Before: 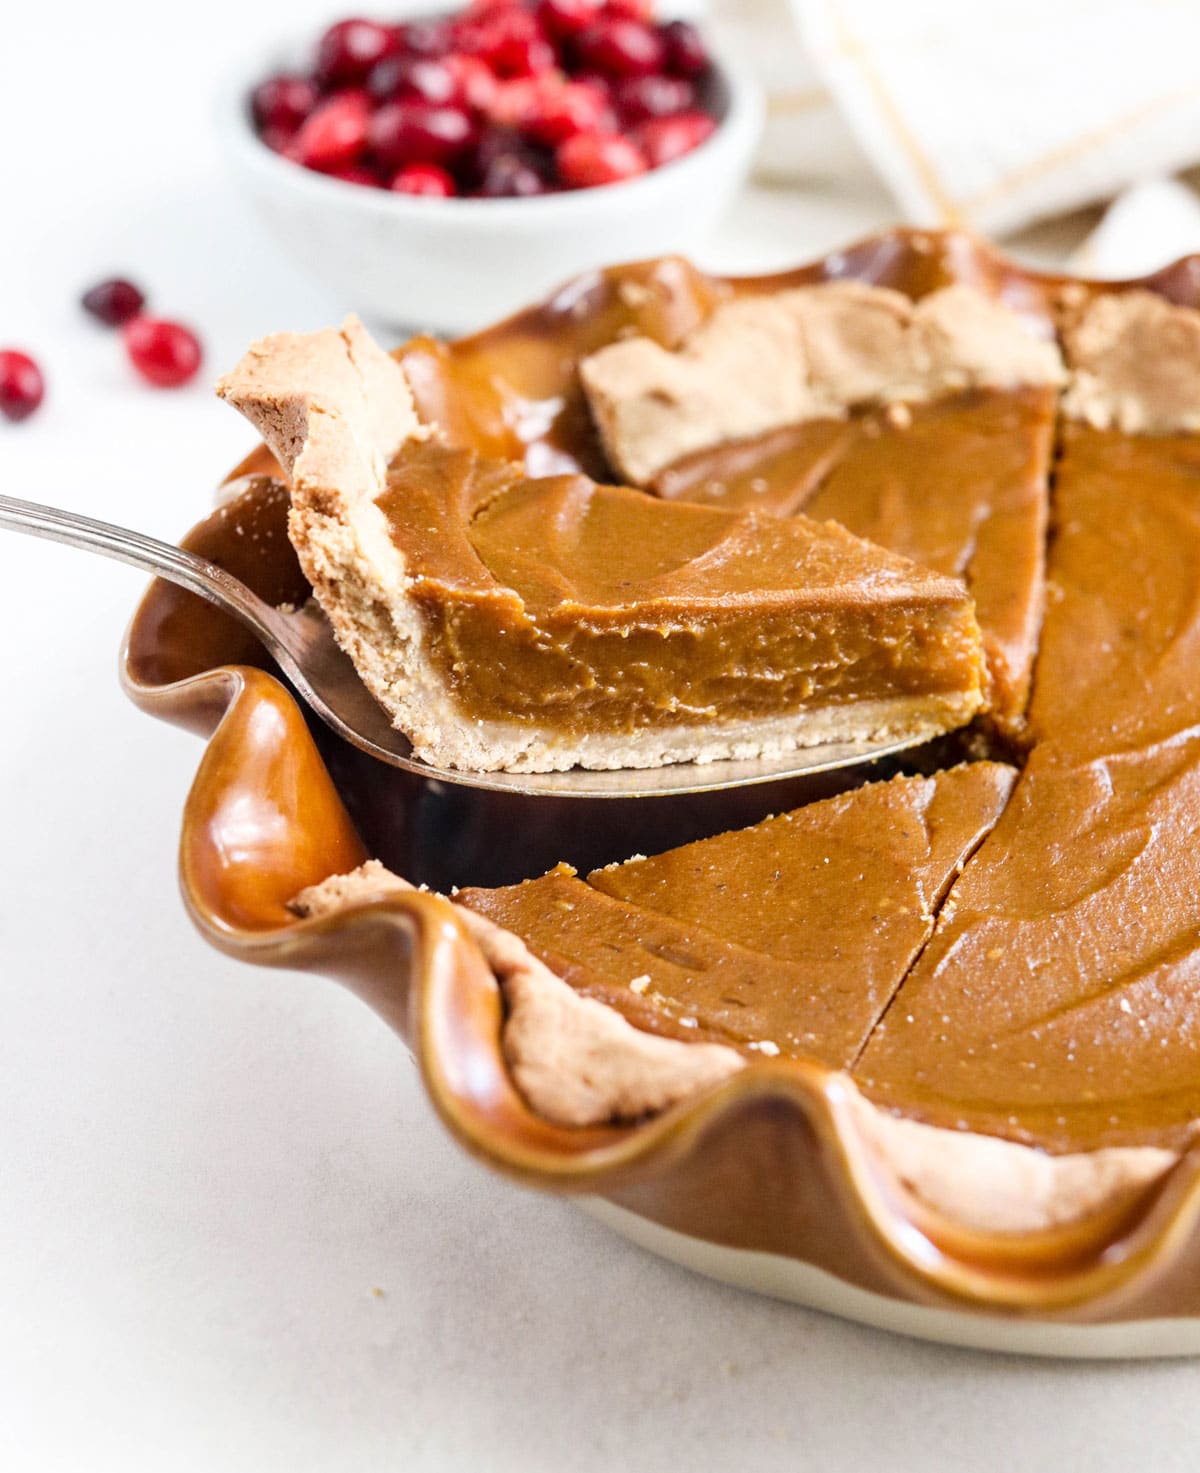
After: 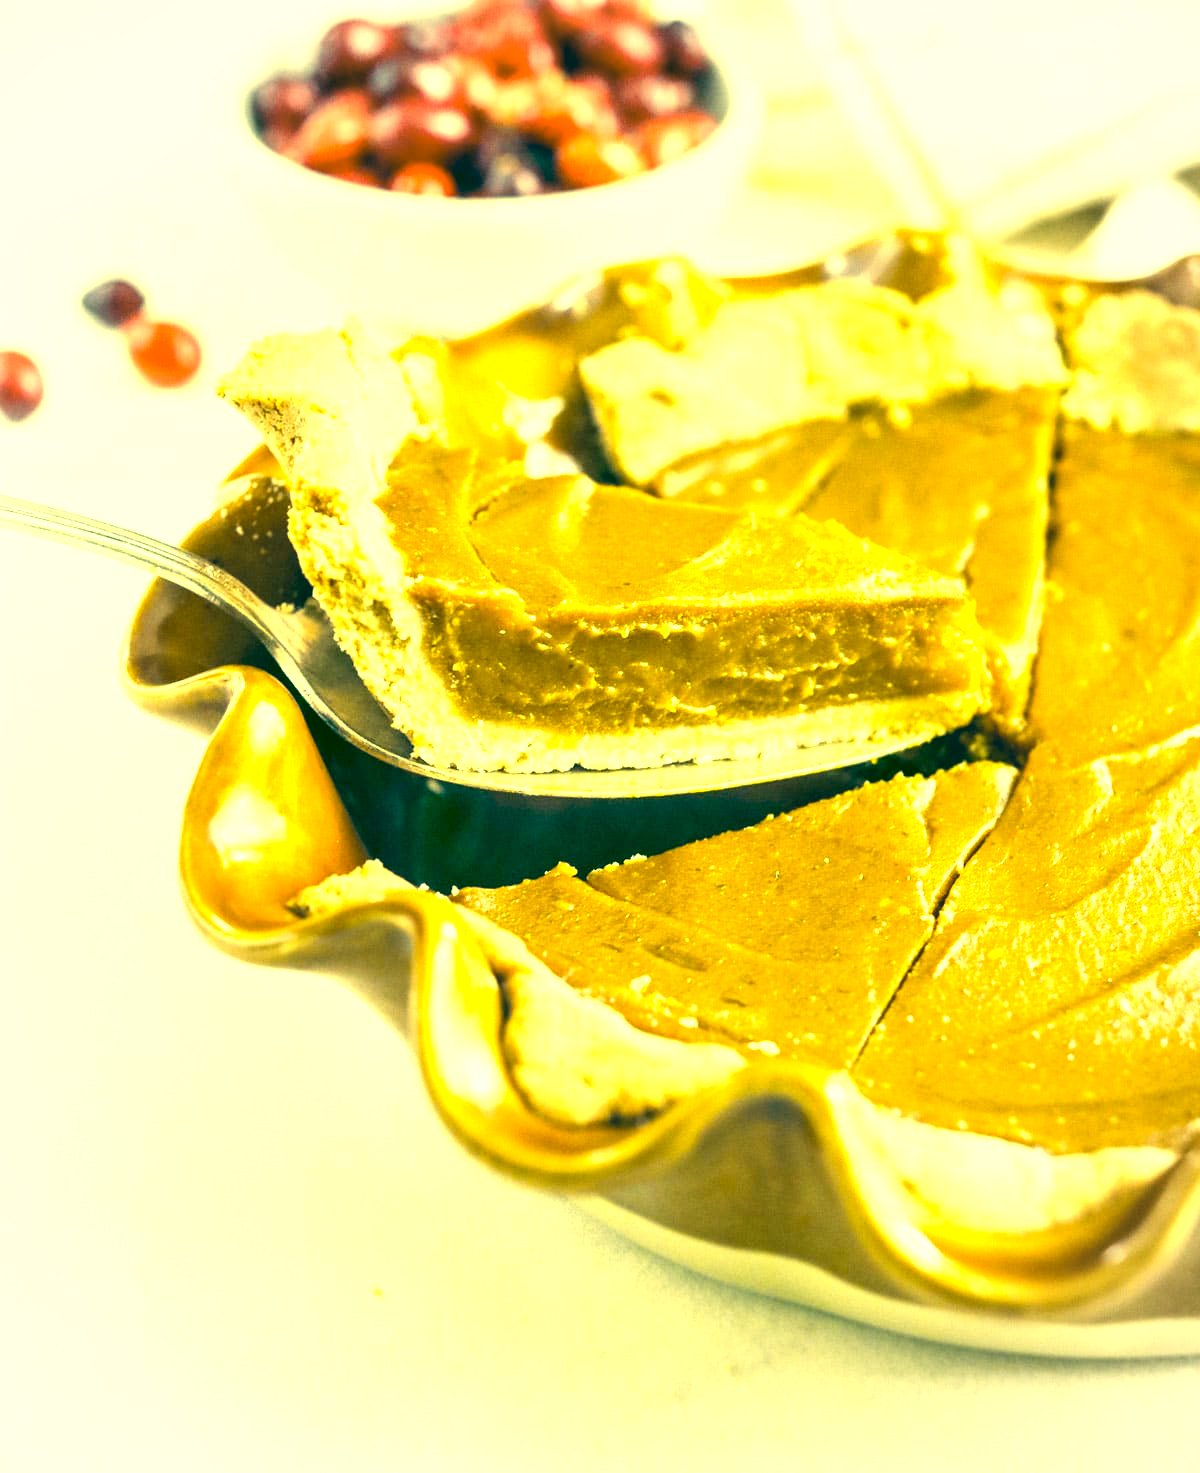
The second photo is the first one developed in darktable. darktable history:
exposure: black level correction 0, exposure 1.45 EV, compensate exposure bias true, compensate highlight preservation false
color zones: curves: ch0 [(0.254, 0.492) (0.724, 0.62)]; ch1 [(0.25, 0.528) (0.719, 0.796)]; ch2 [(0, 0.472) (0.25, 0.5) (0.73, 0.184)]
color correction: highlights a* -15.58, highlights b* 40, shadows a* -40, shadows b* -26.18
vignetting: fall-off radius 63.6%
